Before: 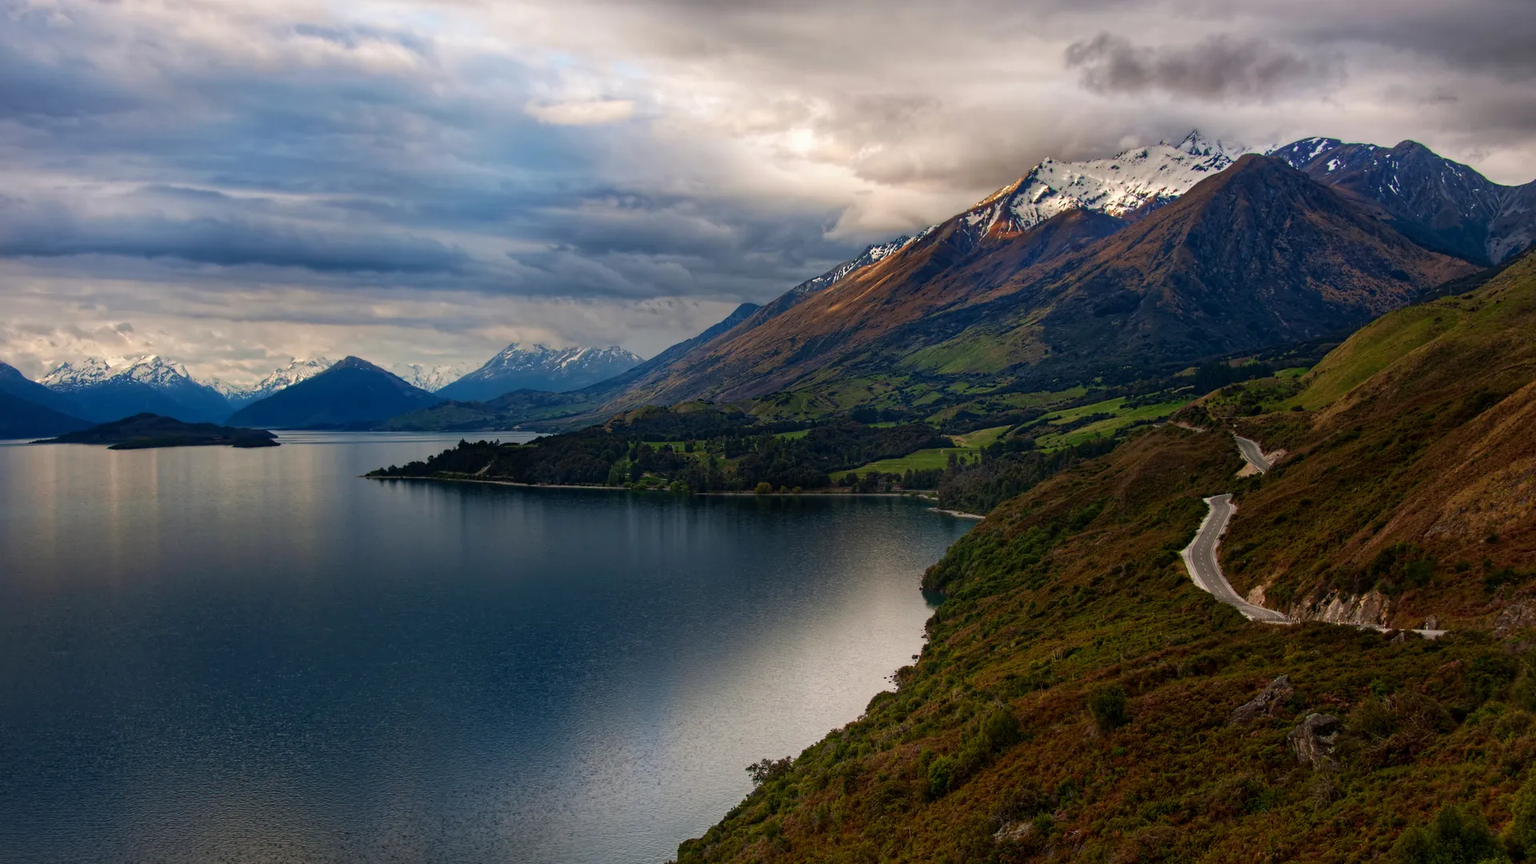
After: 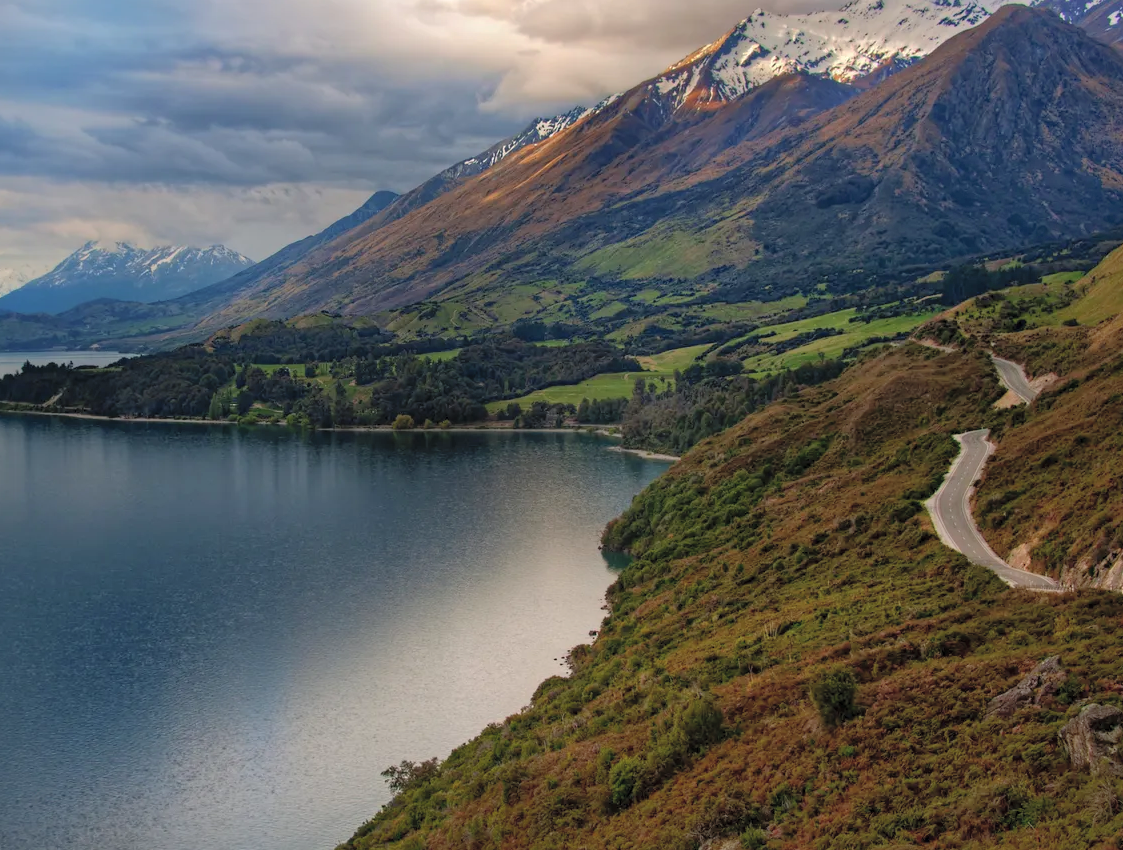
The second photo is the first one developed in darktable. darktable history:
crop and rotate: left 28.705%, top 17.409%, right 12.789%, bottom 3.807%
contrast brightness saturation: brightness 0.149
shadows and highlights: on, module defaults
